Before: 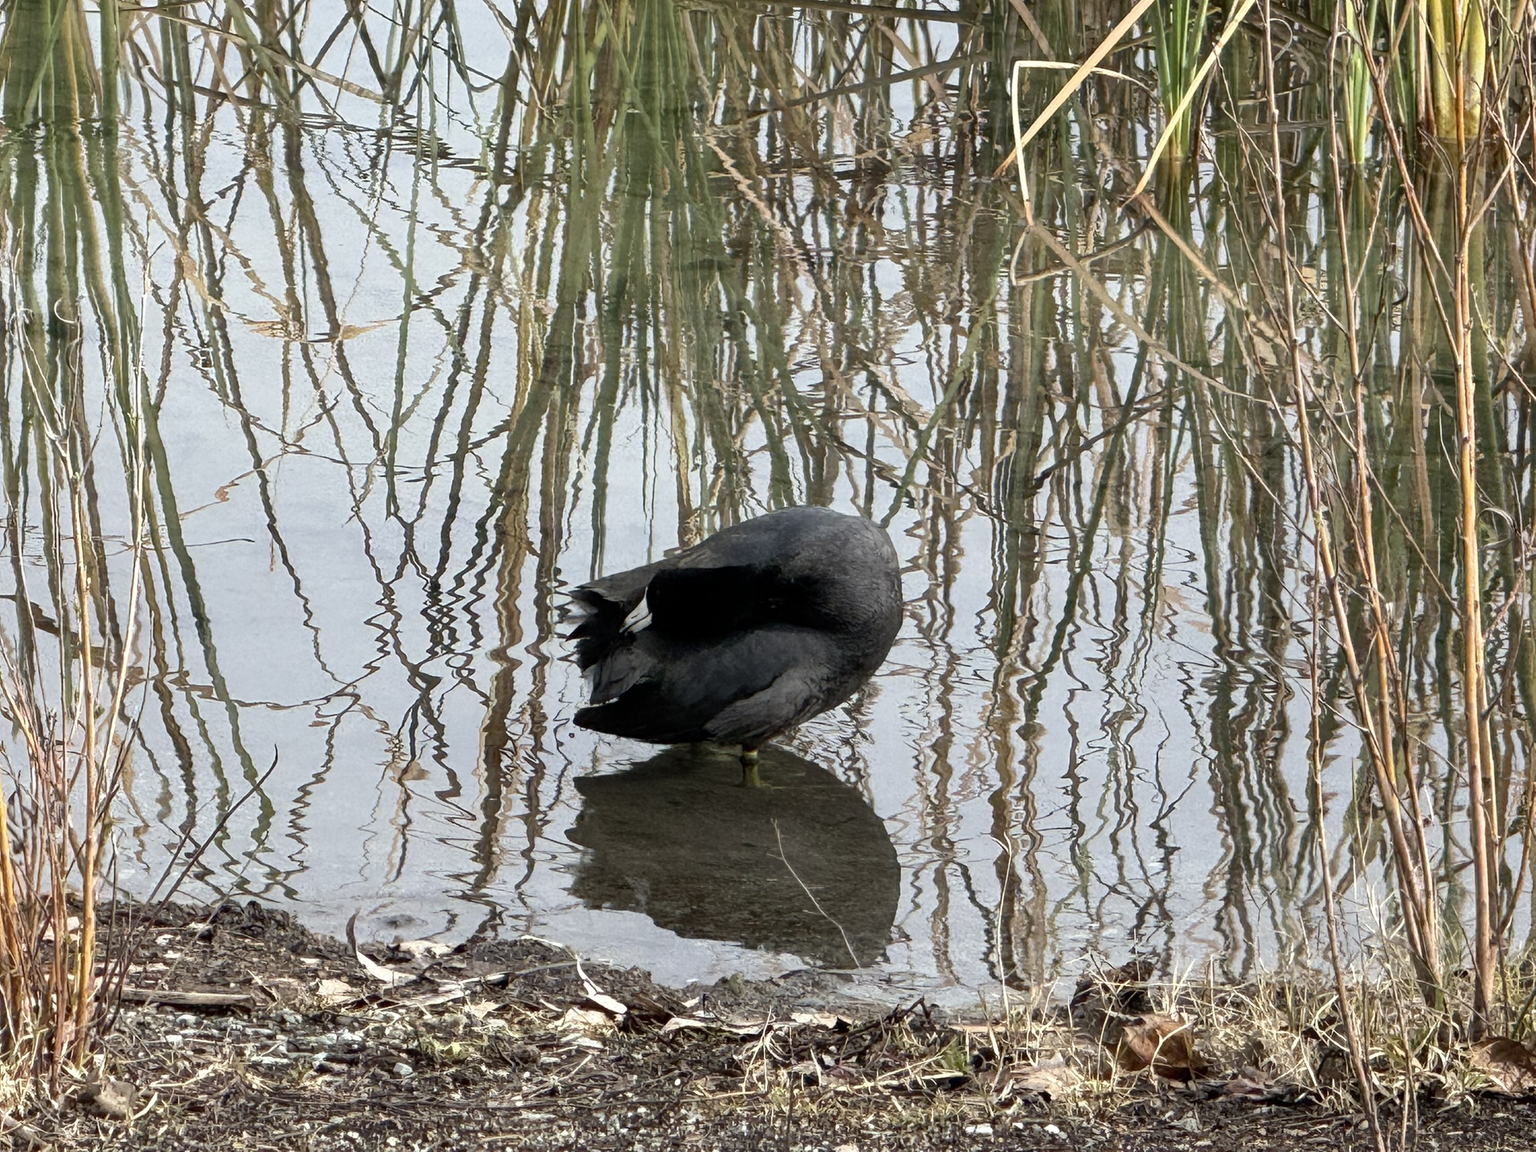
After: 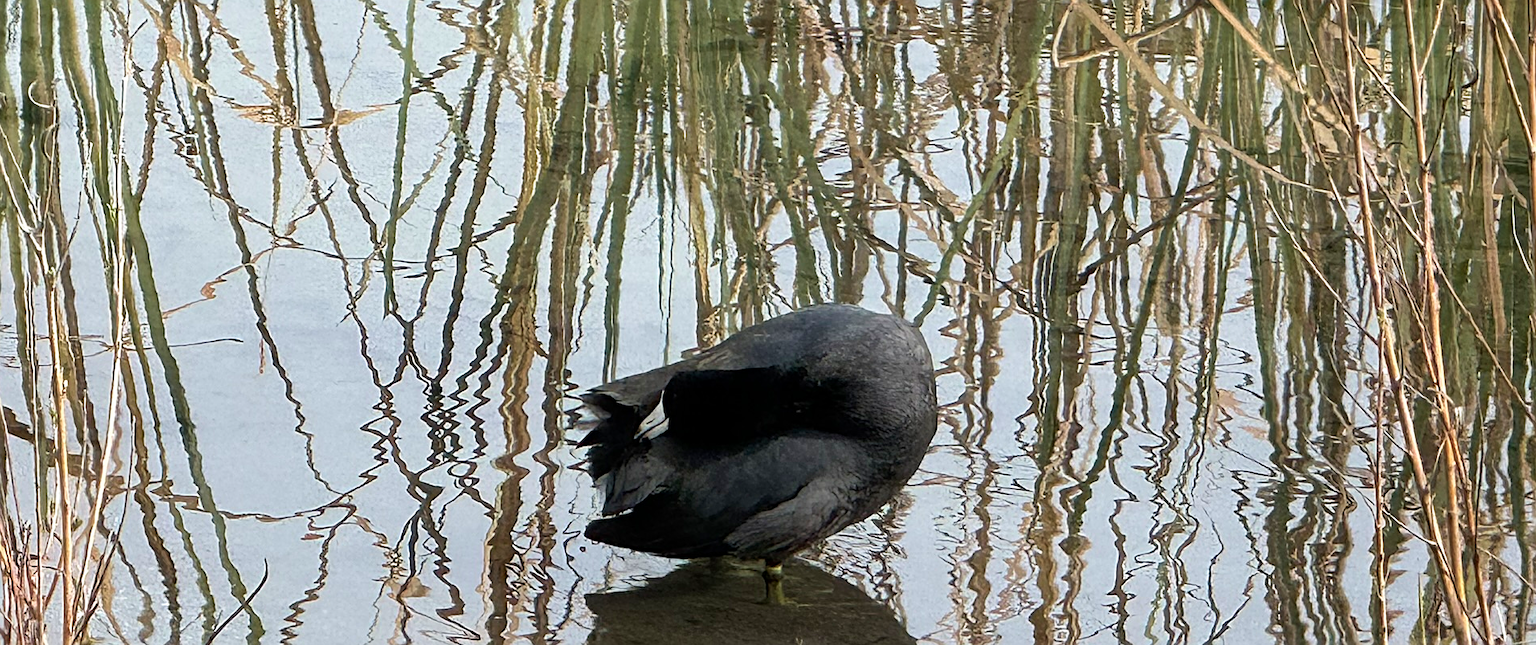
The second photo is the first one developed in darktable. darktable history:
color correction: highlights b* -0.028, saturation 0.98
sharpen: on, module defaults
velvia: on, module defaults
crop: left 1.841%, top 19.393%, right 4.756%, bottom 28.284%
